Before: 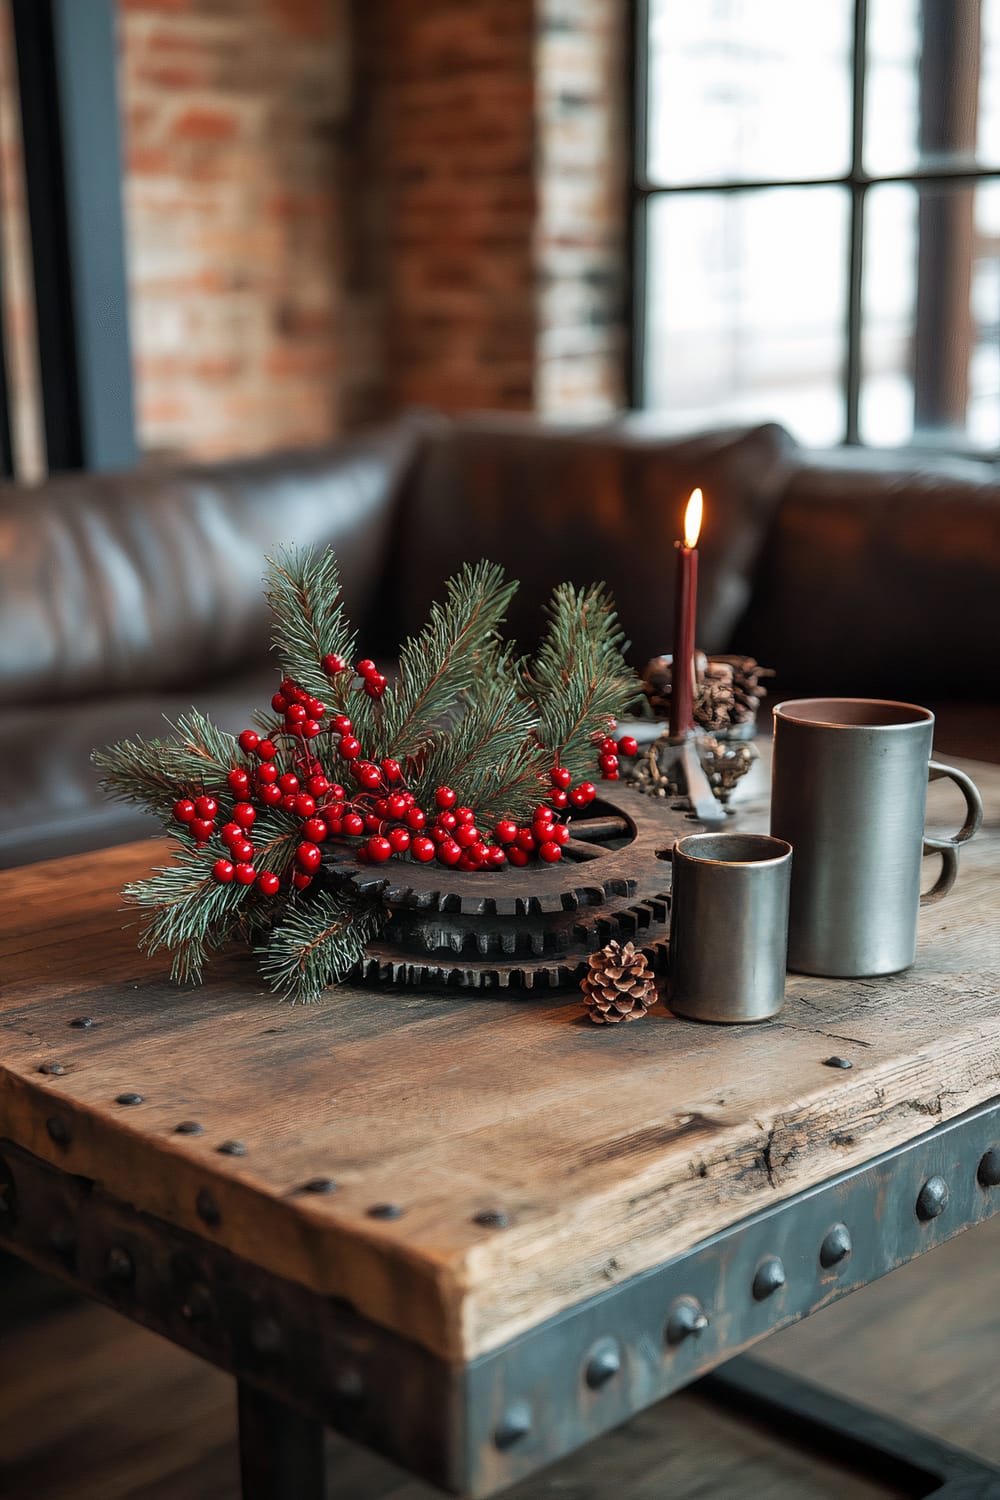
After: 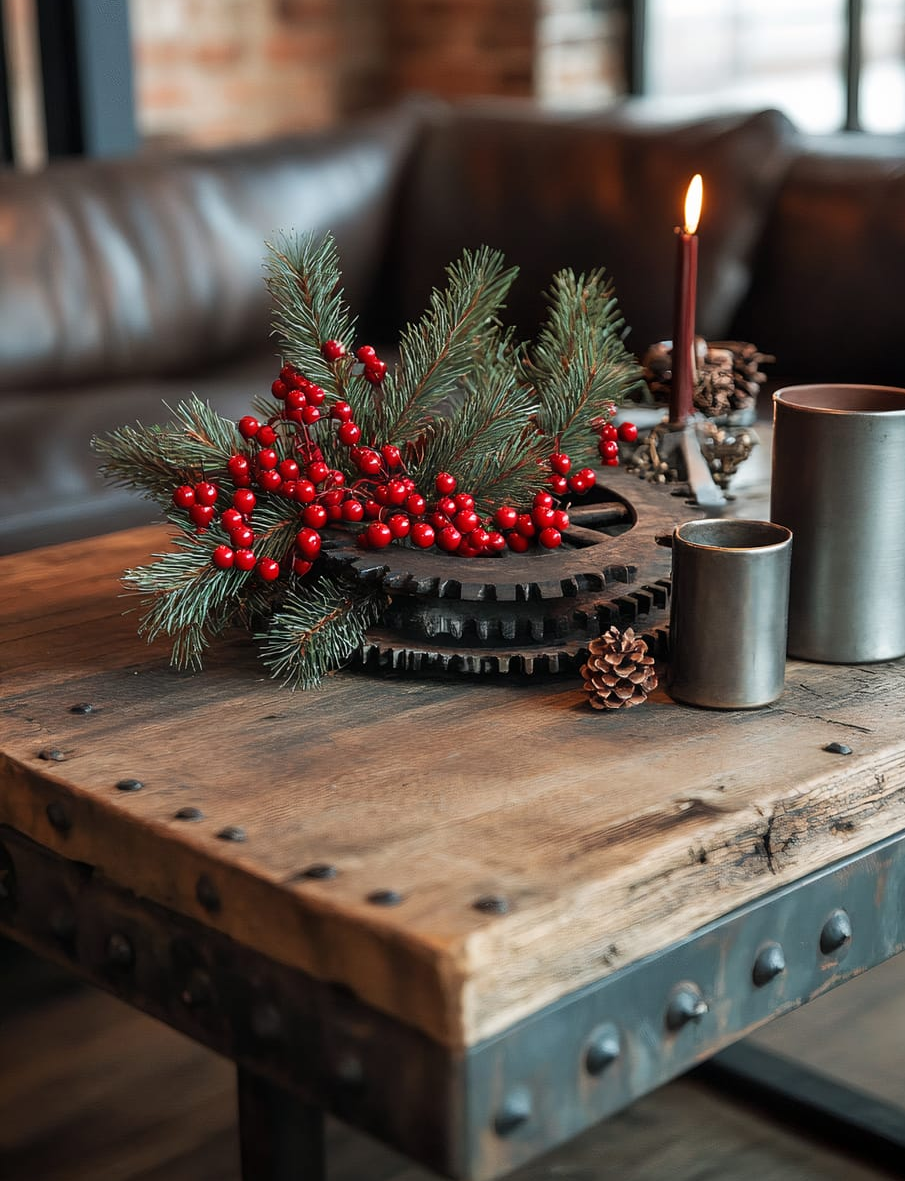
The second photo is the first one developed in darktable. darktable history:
crop: top 20.974%, right 9.439%, bottom 0.267%
